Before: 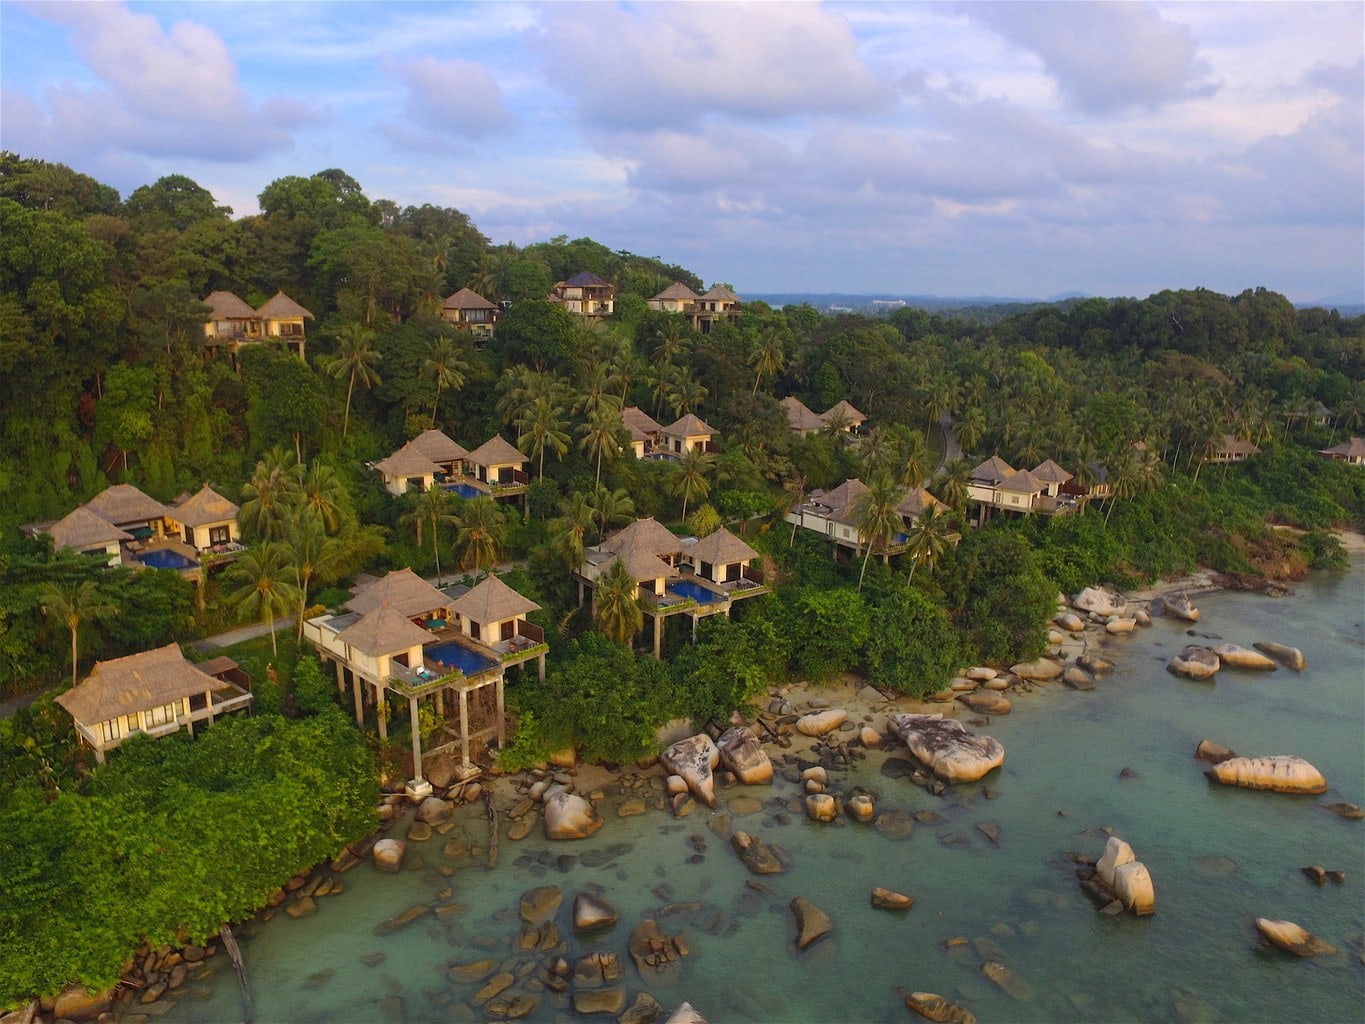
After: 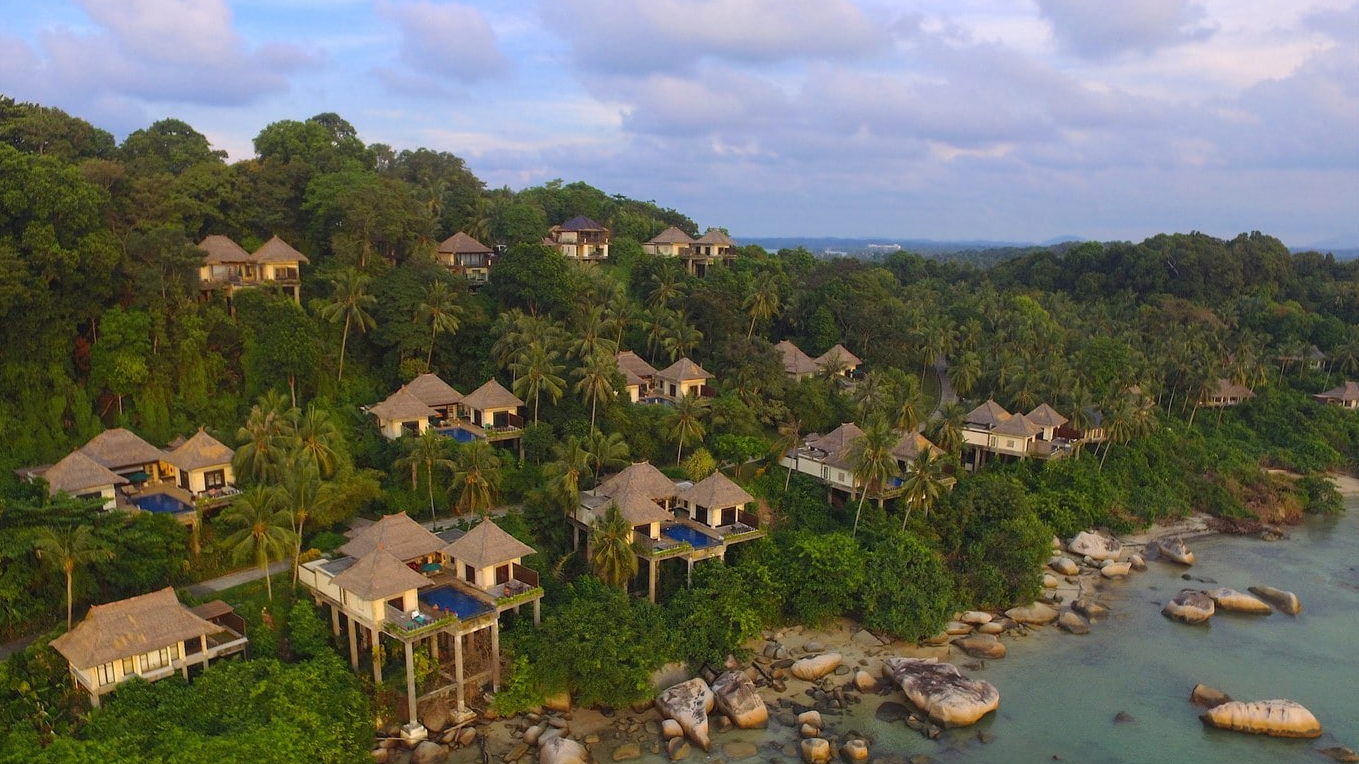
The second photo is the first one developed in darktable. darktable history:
crop: left 0.382%, top 5.55%, bottom 19.785%
